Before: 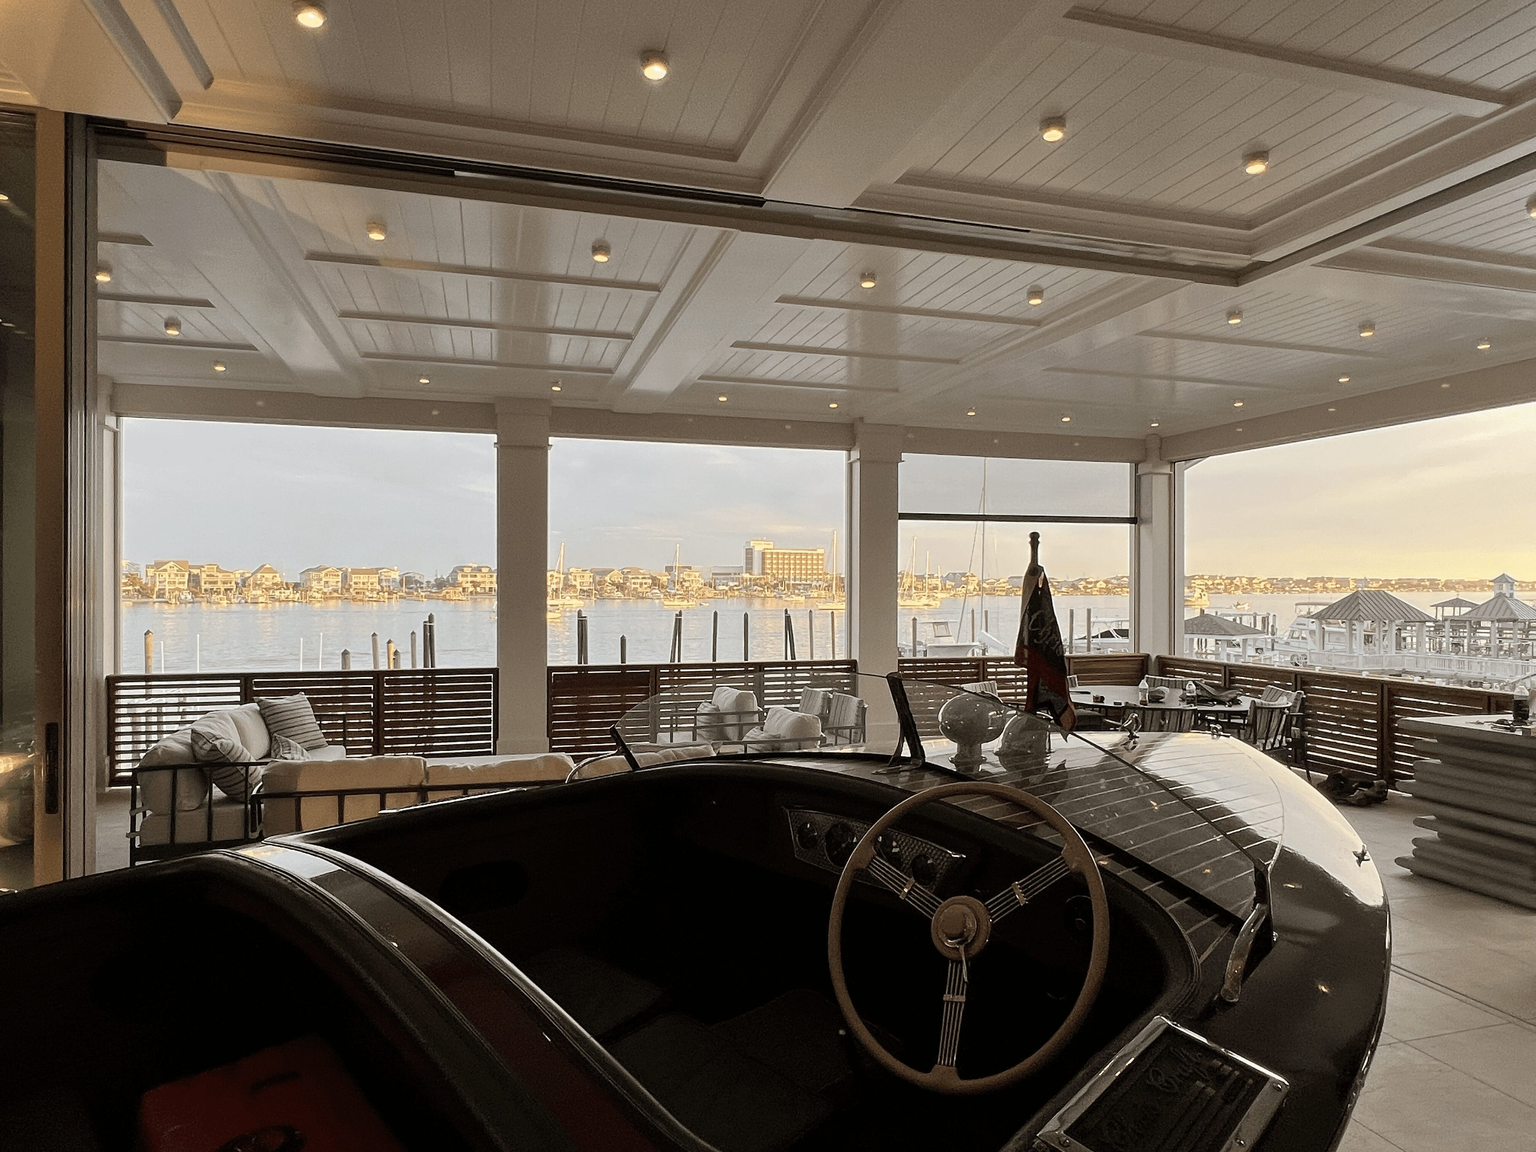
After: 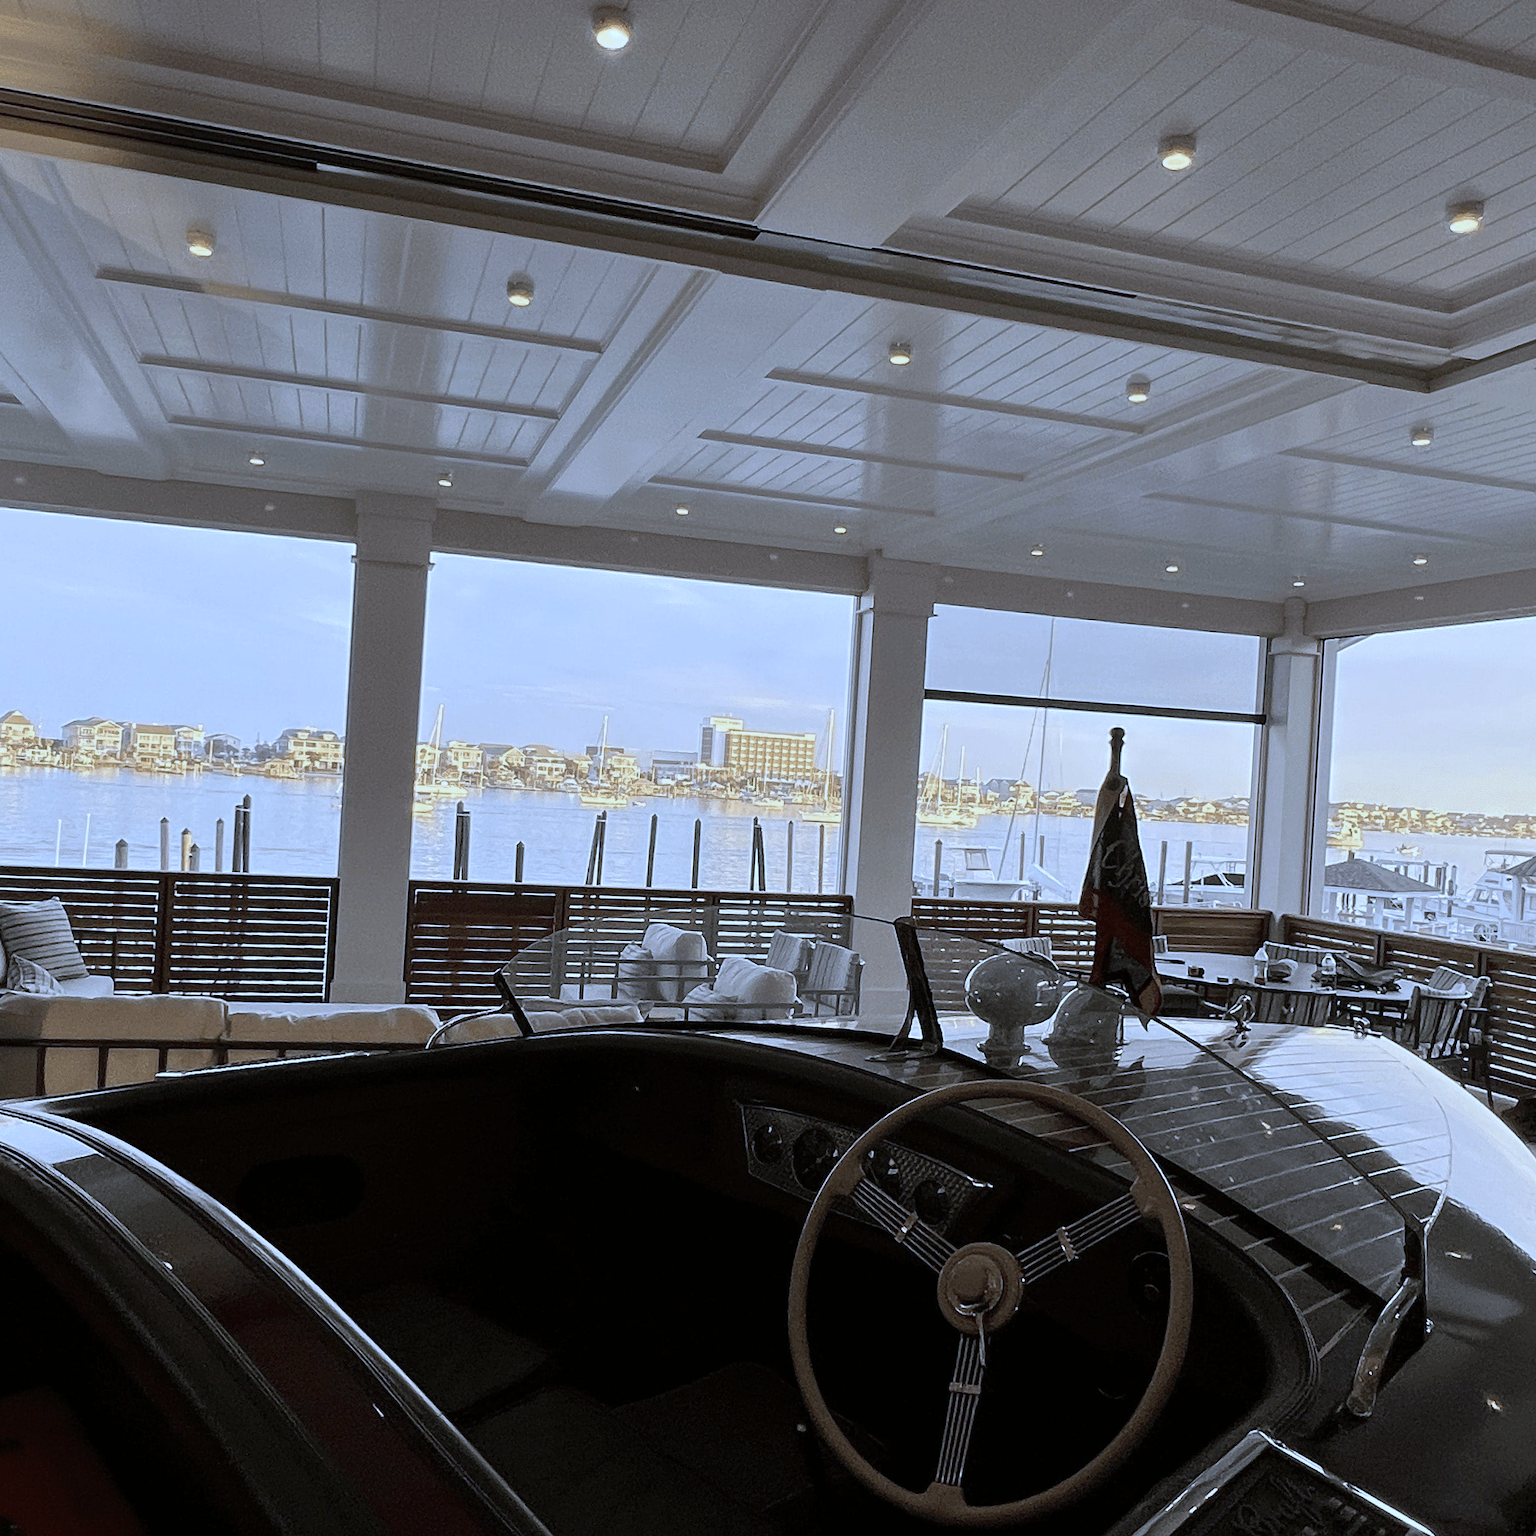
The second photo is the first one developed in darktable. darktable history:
white balance: red 0.871, blue 1.249
crop and rotate: angle -3.27°, left 14.277%, top 0.028%, right 10.766%, bottom 0.028%
